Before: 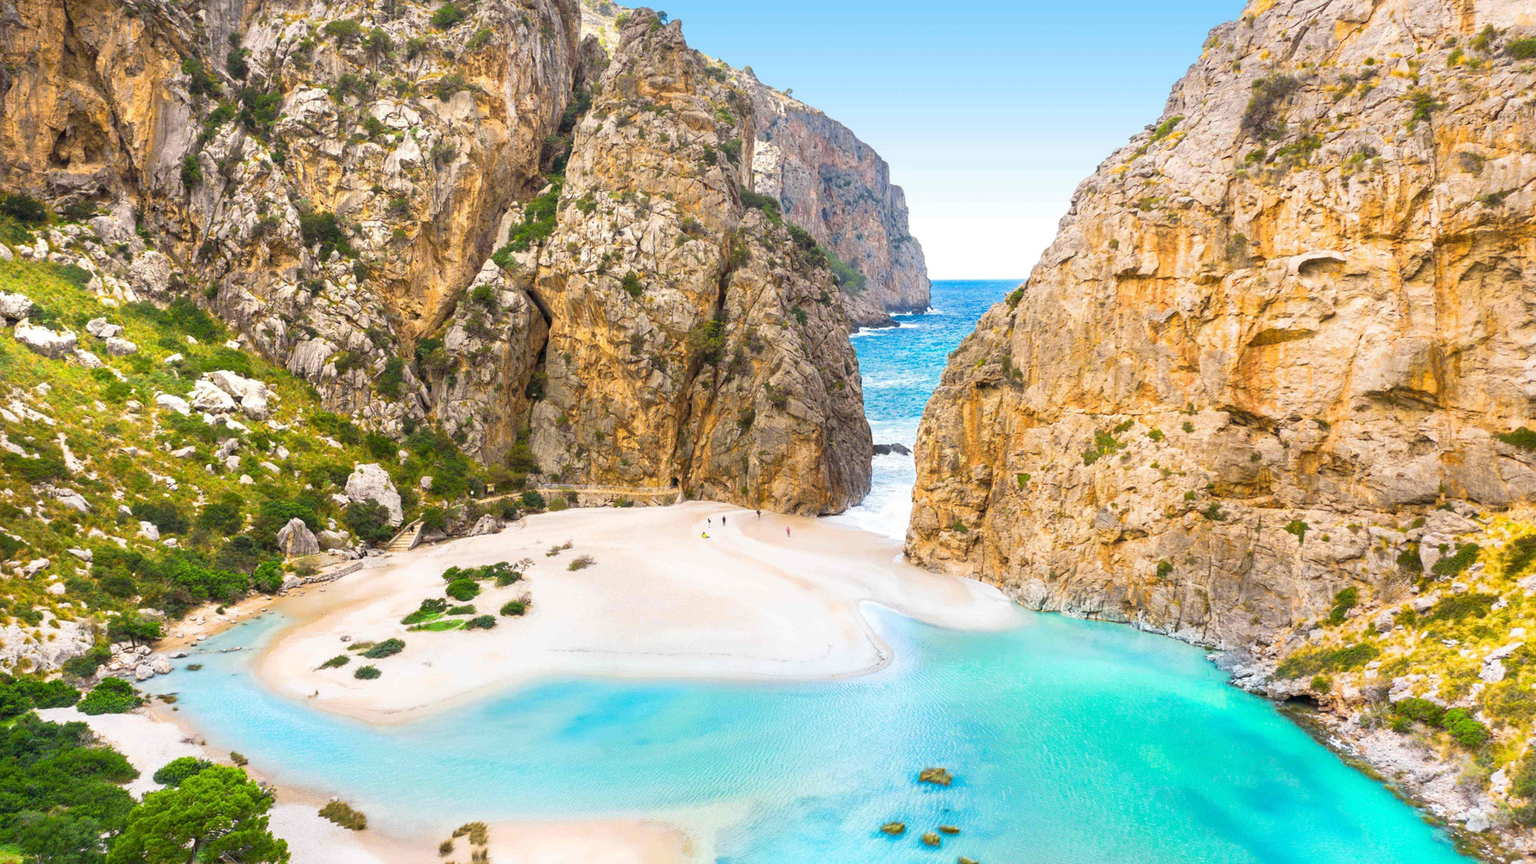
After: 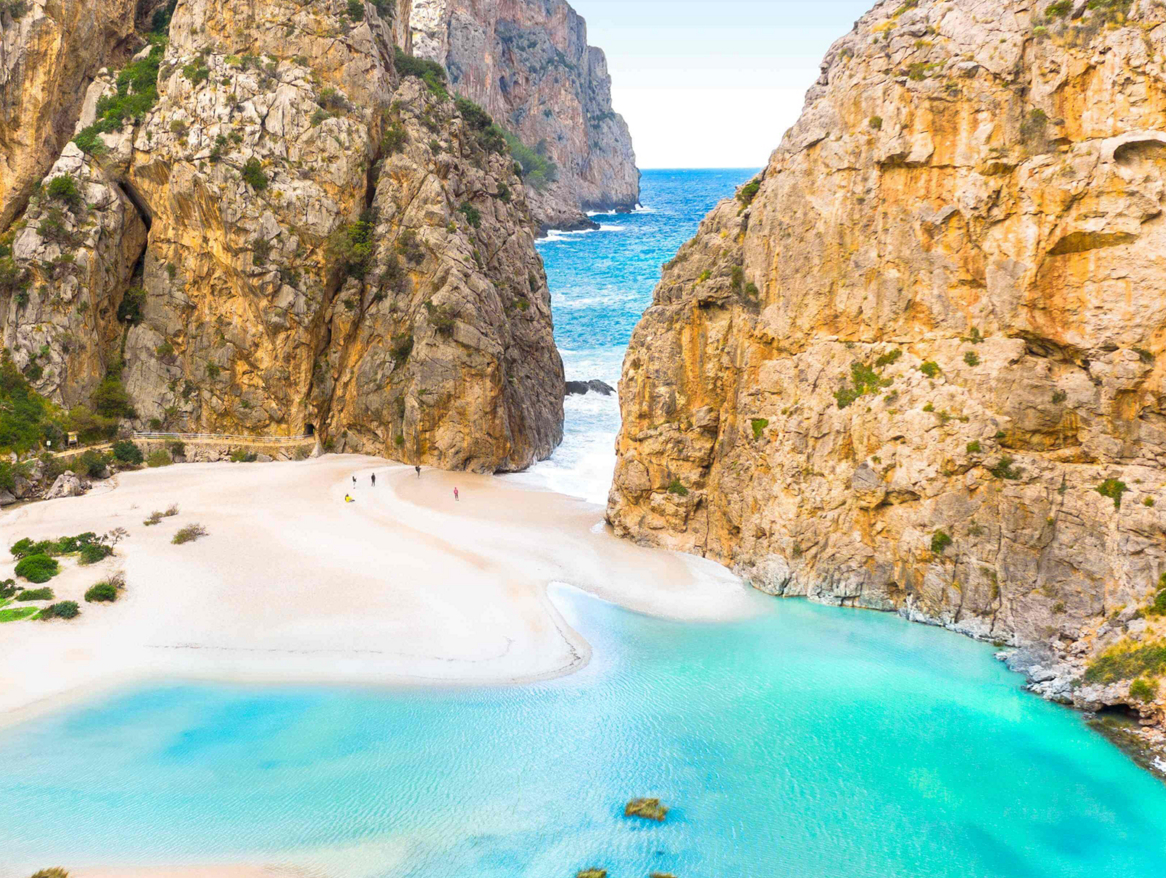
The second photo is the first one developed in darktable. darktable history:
crop and rotate: left 28.32%, top 17.303%, right 12.789%, bottom 3.836%
